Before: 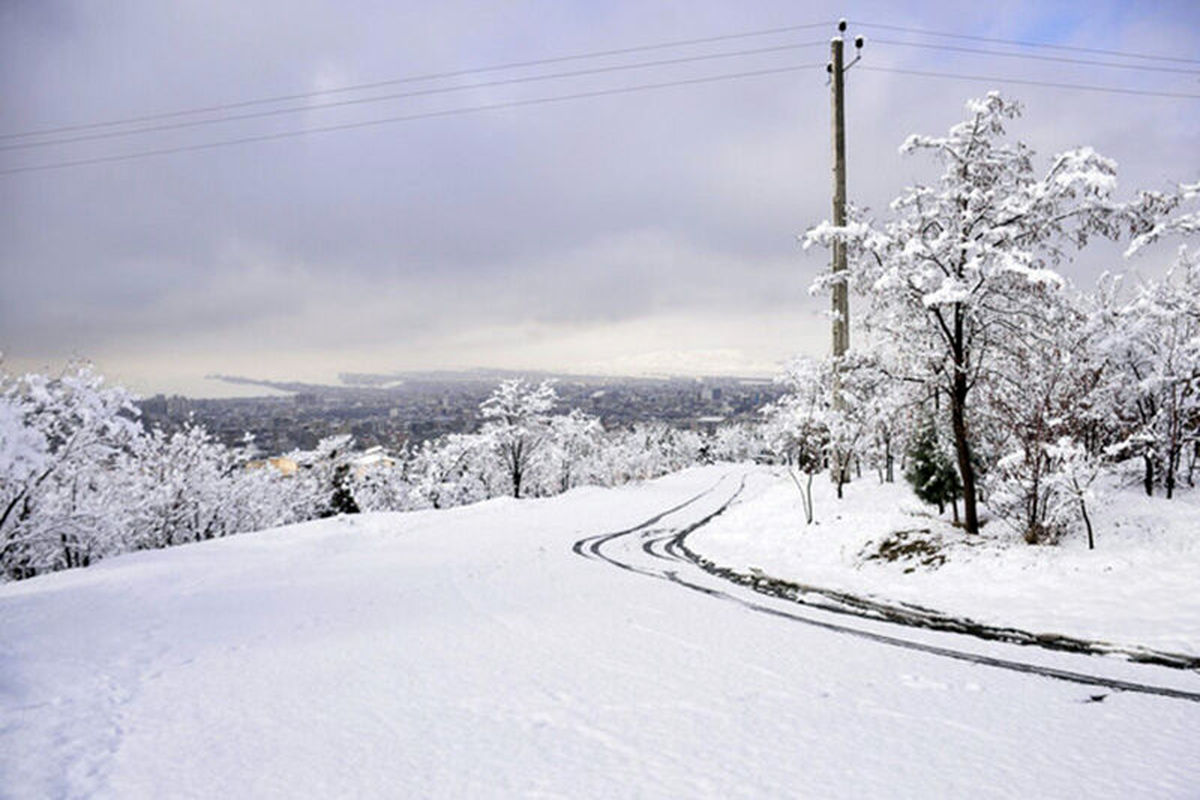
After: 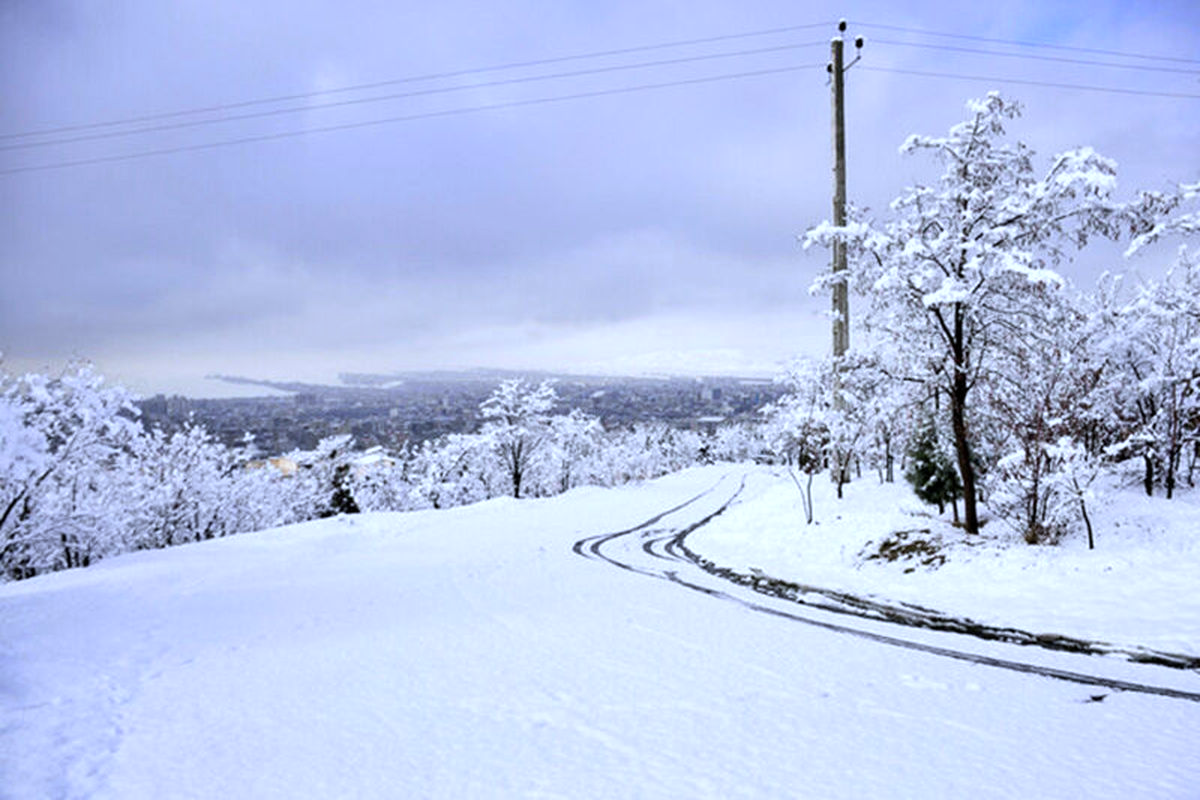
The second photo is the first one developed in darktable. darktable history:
white balance: red 0.948, green 1.02, blue 1.176
tone equalizer: on, module defaults
